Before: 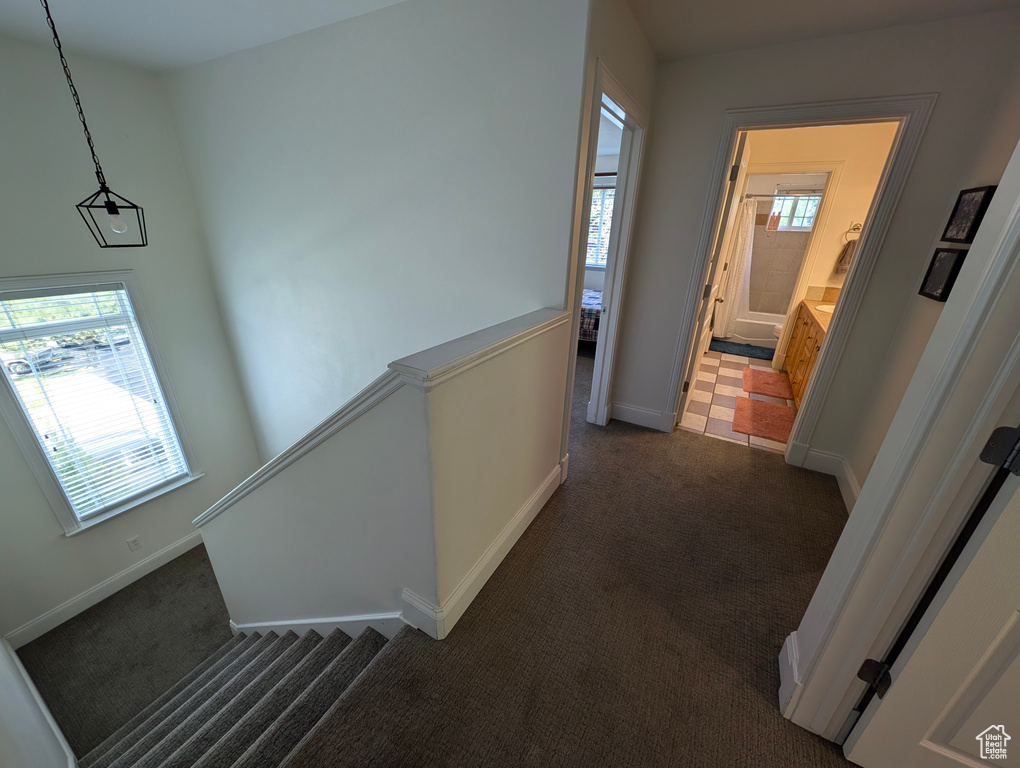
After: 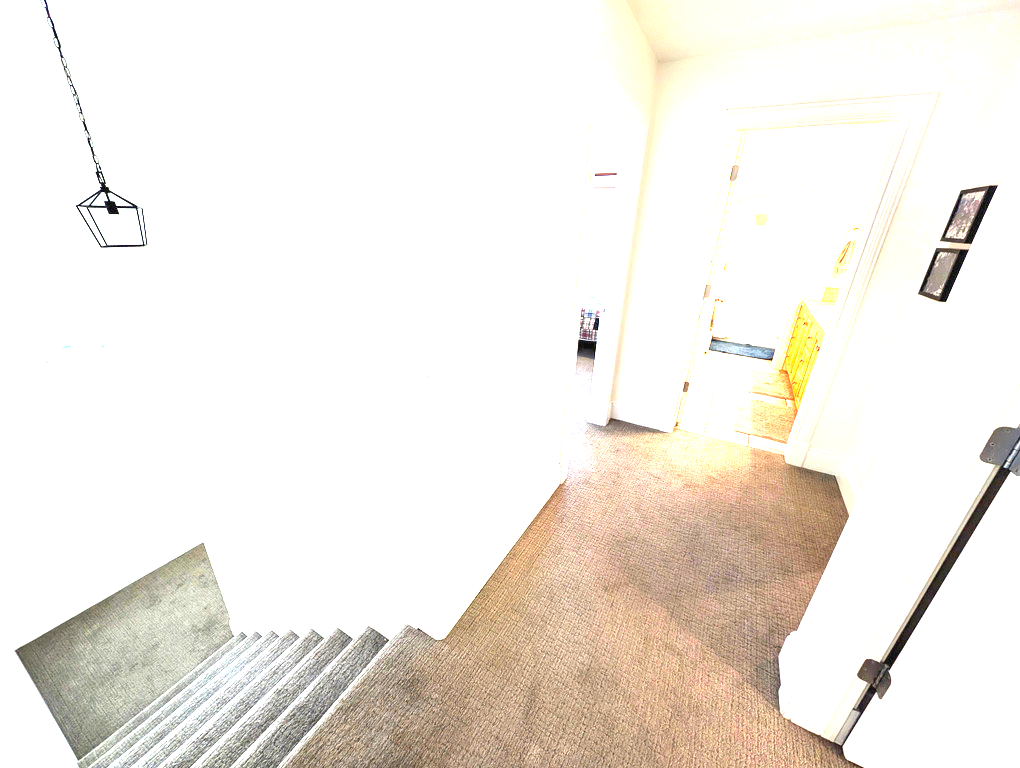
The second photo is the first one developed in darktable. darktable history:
exposure: black level correction 0, exposure 4.038 EV, compensate exposure bias true, compensate highlight preservation false
